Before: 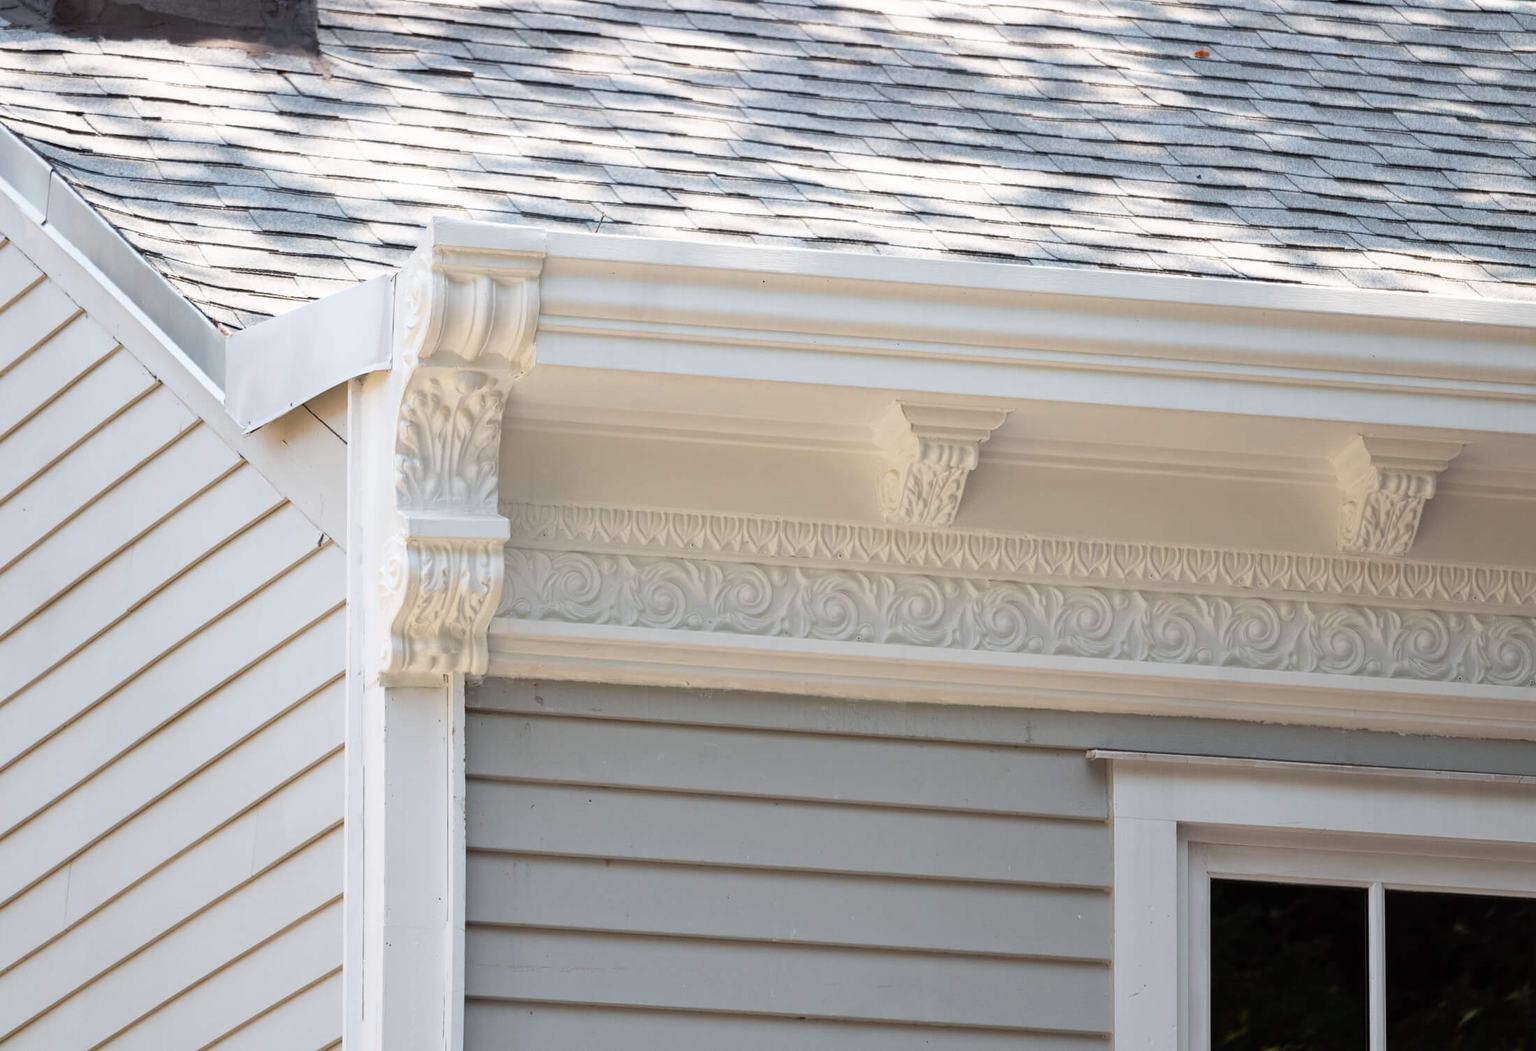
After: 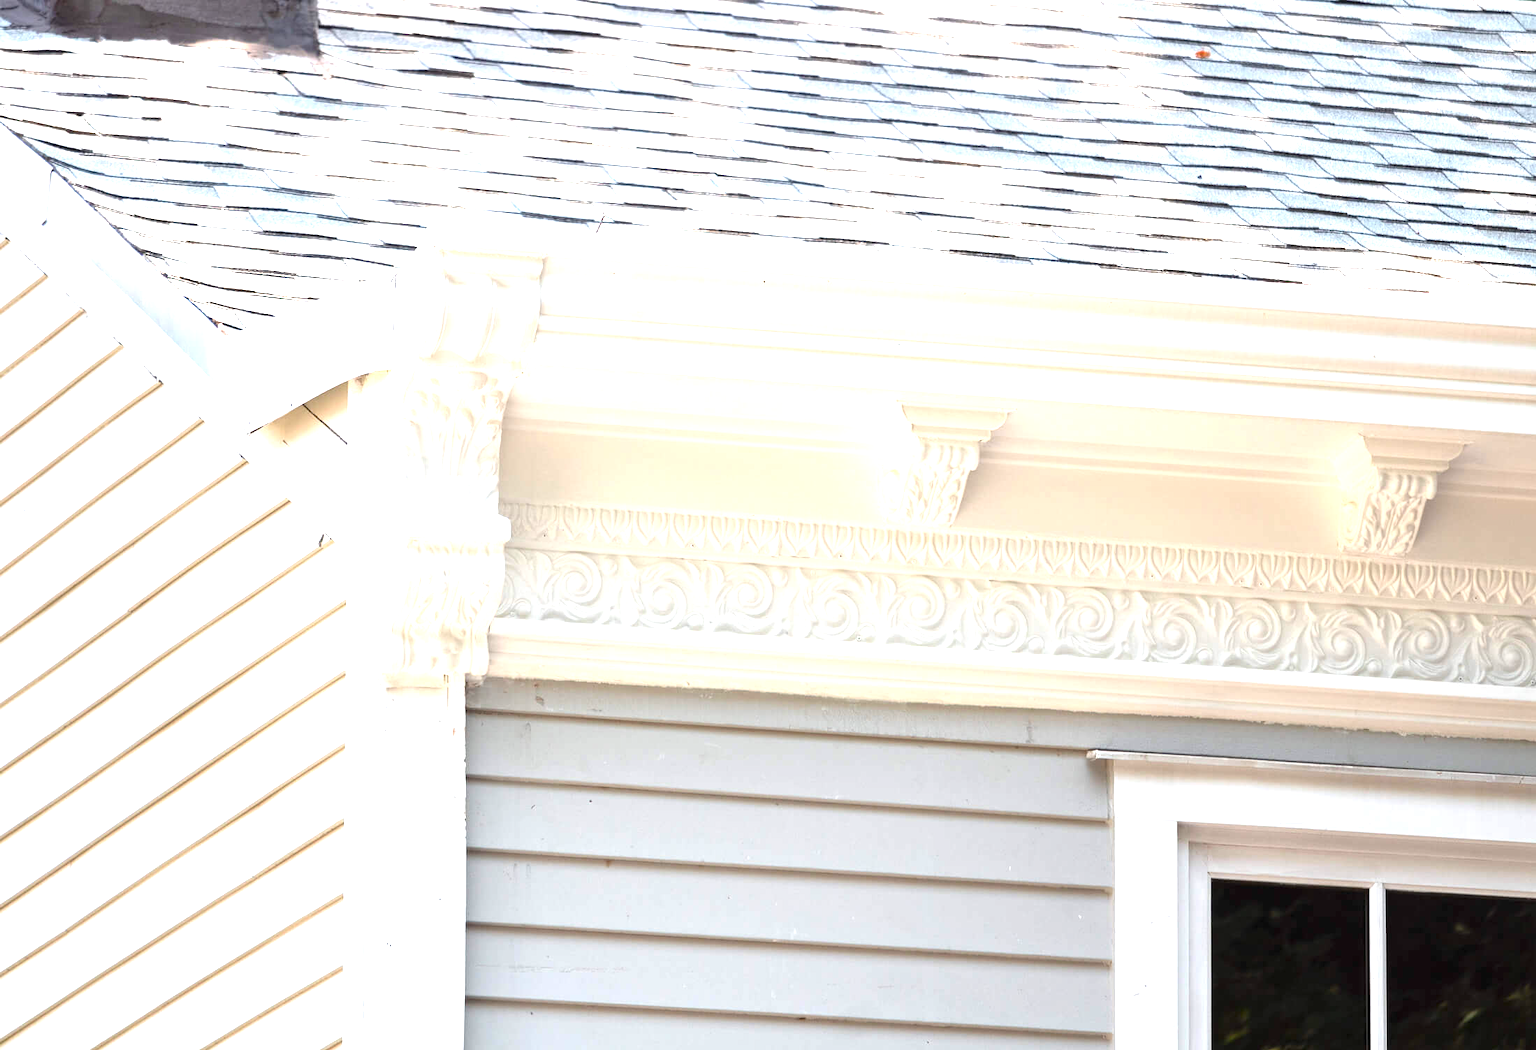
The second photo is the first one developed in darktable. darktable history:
exposure: black level correction 0, exposure 1.453 EV, compensate highlight preservation false
